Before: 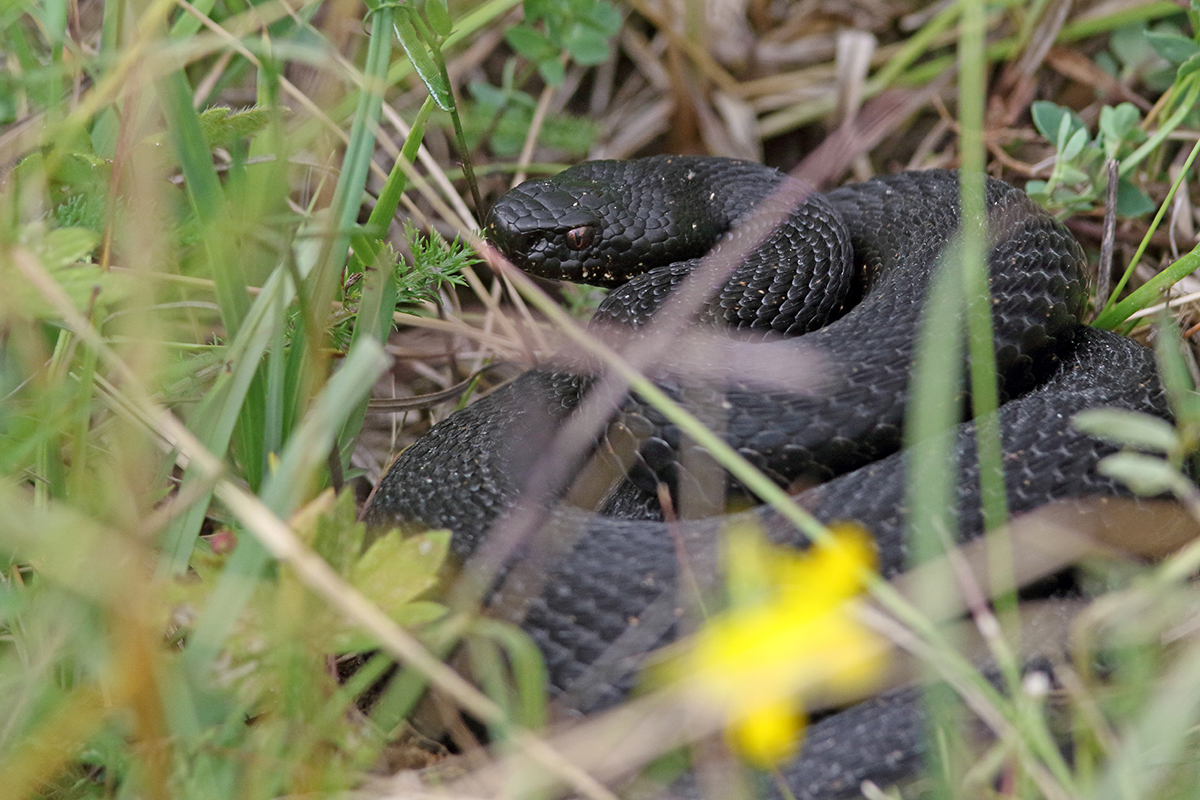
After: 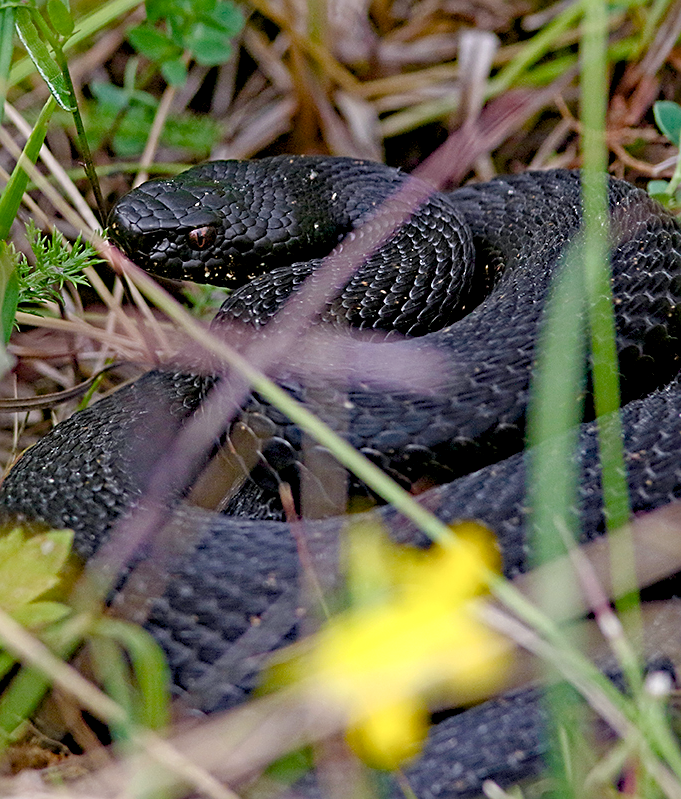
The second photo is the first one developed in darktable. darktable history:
haze removal: strength 0.292, distance 0.252, compatibility mode true, adaptive false
sharpen: on, module defaults
crop: left 31.528%, top 0.004%, right 11.657%
color balance rgb: global offset › luminance -0.894%, perceptual saturation grading › global saturation 0.989%, perceptual saturation grading › highlights -16.66%, perceptual saturation grading › mid-tones 33.812%, perceptual saturation grading › shadows 50.367%
levels: levels [0, 0.492, 0.984]
